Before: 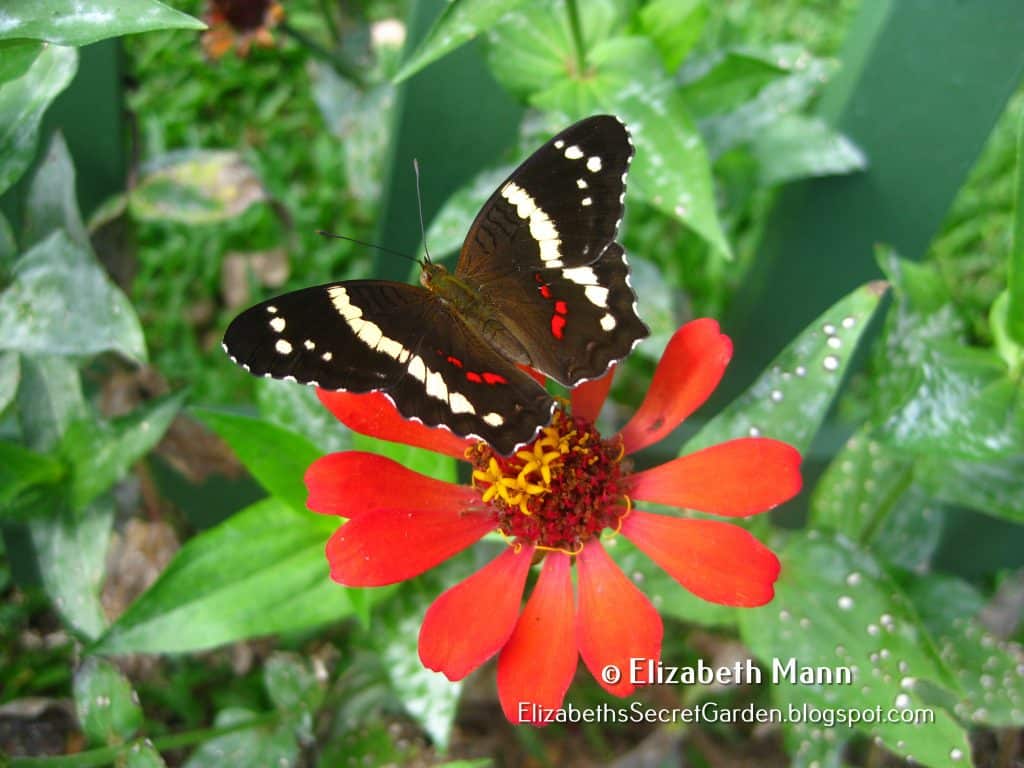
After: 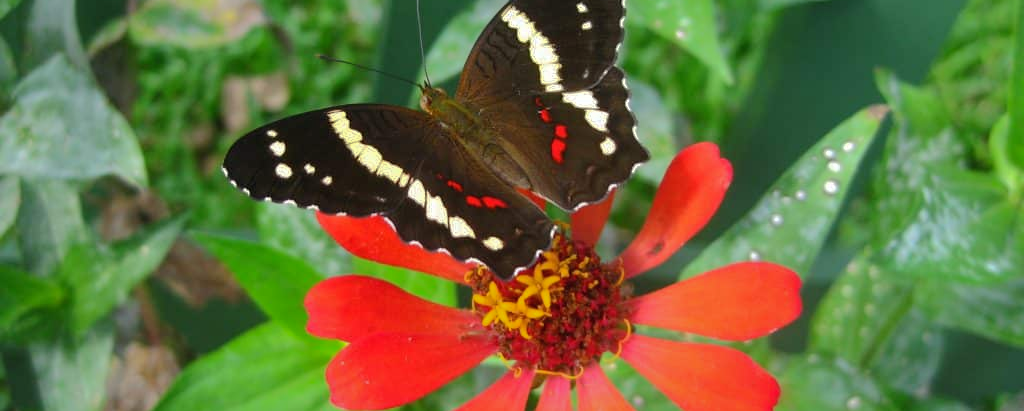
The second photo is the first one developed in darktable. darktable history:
shadows and highlights: shadows 25, highlights -70
crop and rotate: top 23.043%, bottom 23.437%
